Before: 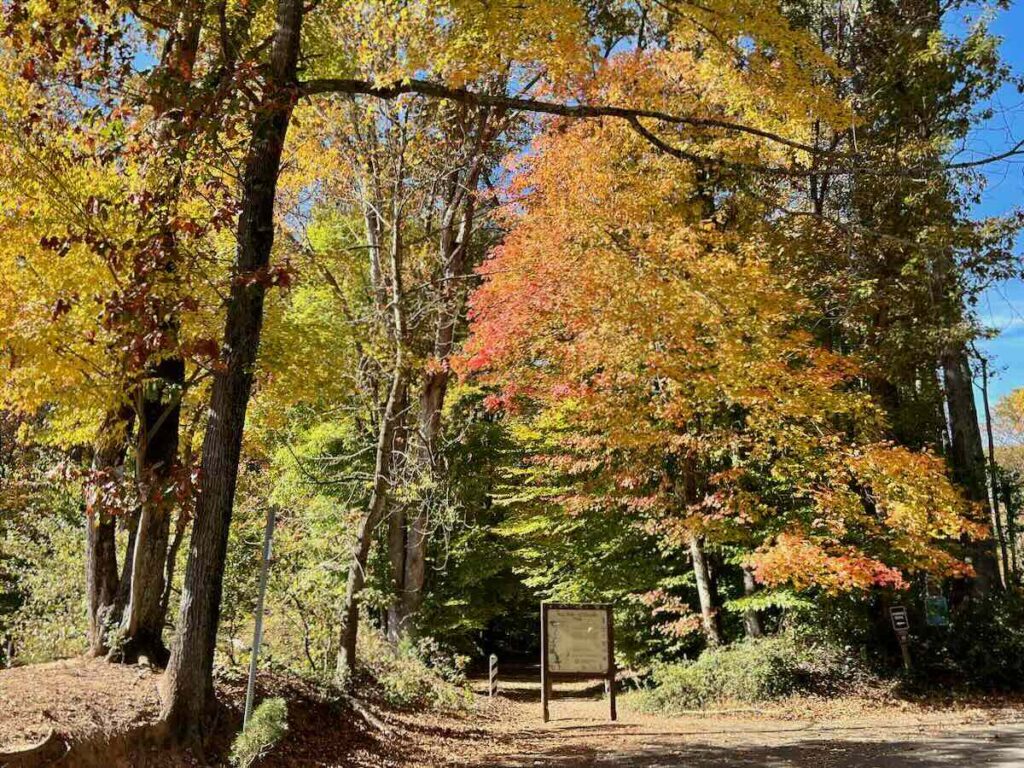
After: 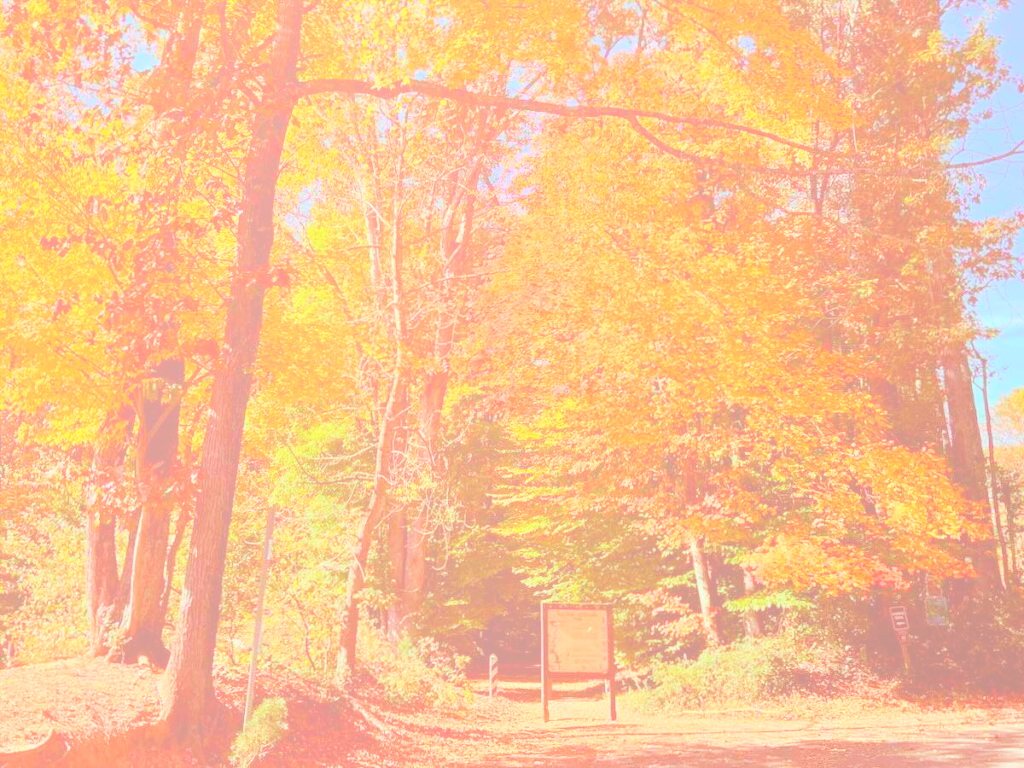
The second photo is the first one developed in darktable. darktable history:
bloom: size 70%, threshold 25%, strength 70%
rgb levels: mode RGB, independent channels, levels [[0, 0.474, 1], [0, 0.5, 1], [0, 0.5, 1]]
color correction: highlights a* -7.23, highlights b* -0.161, shadows a* 20.08, shadows b* 11.73
